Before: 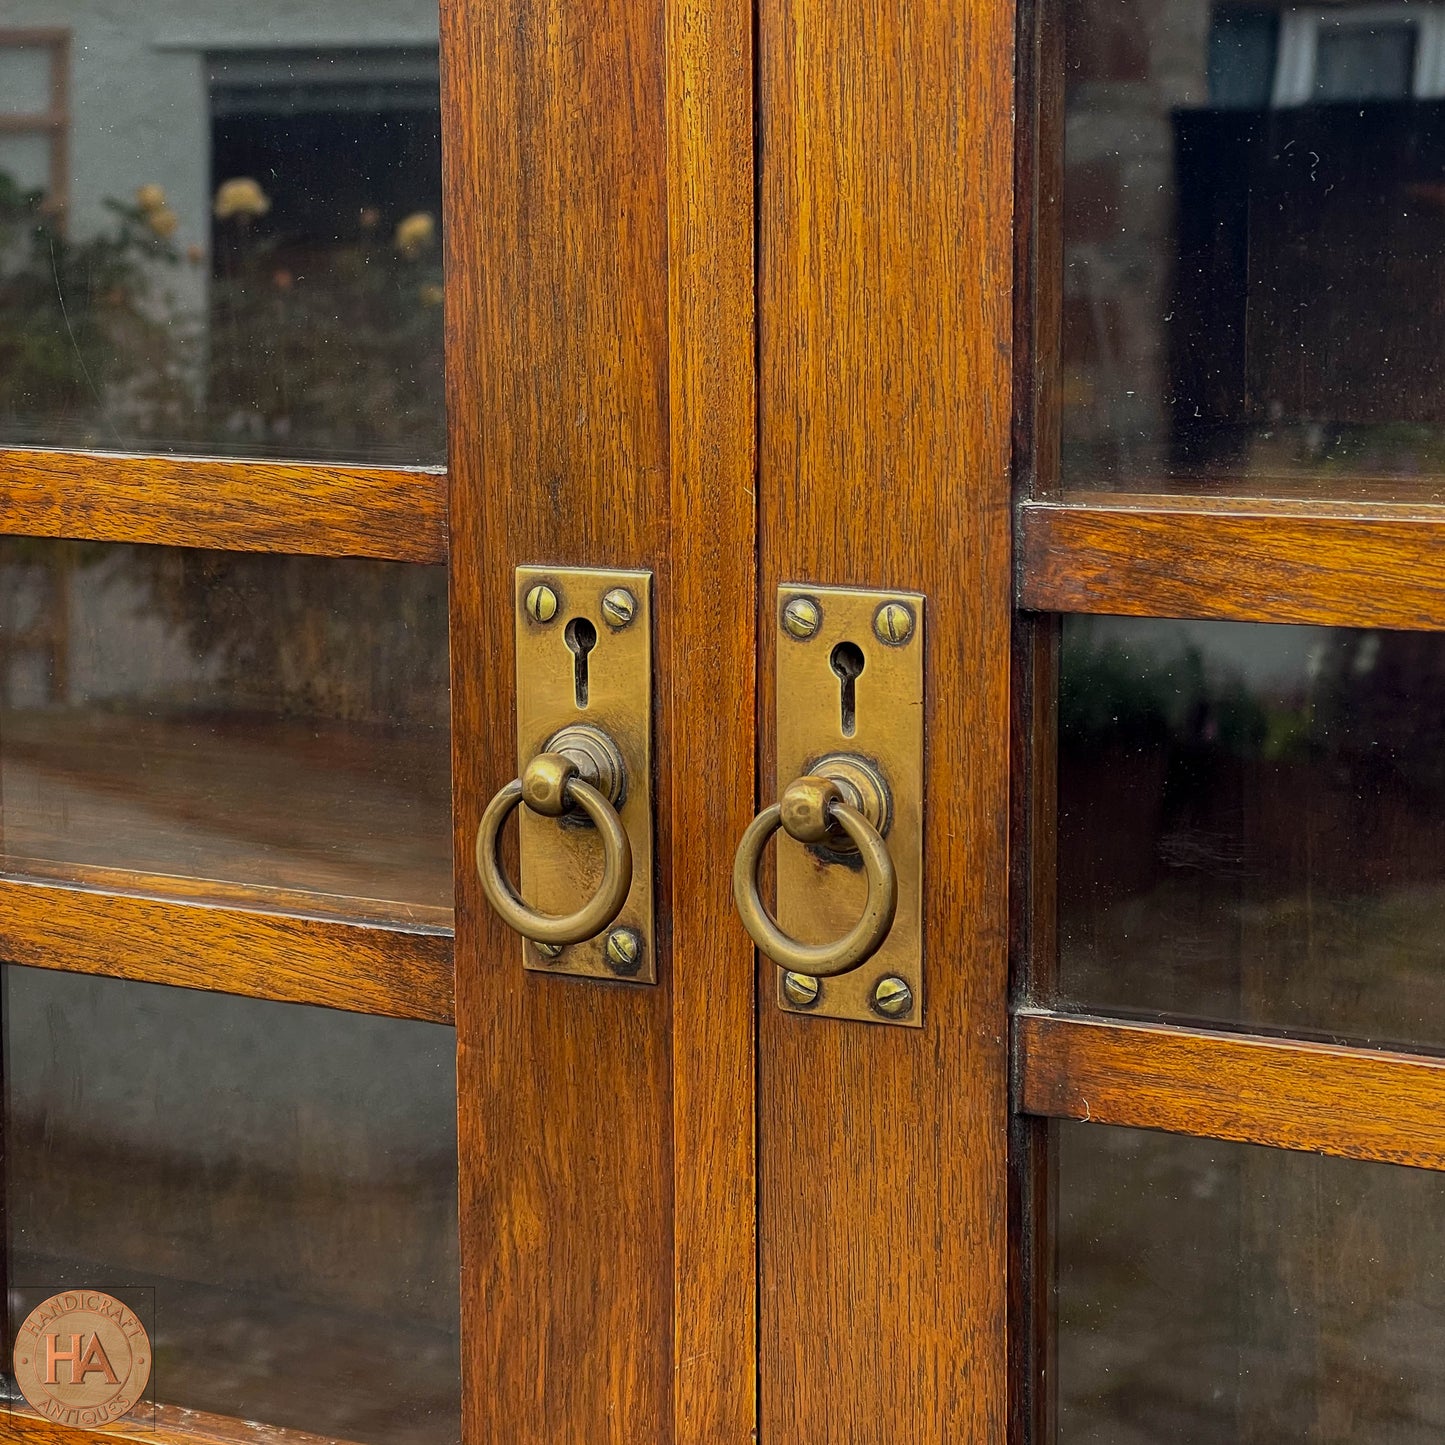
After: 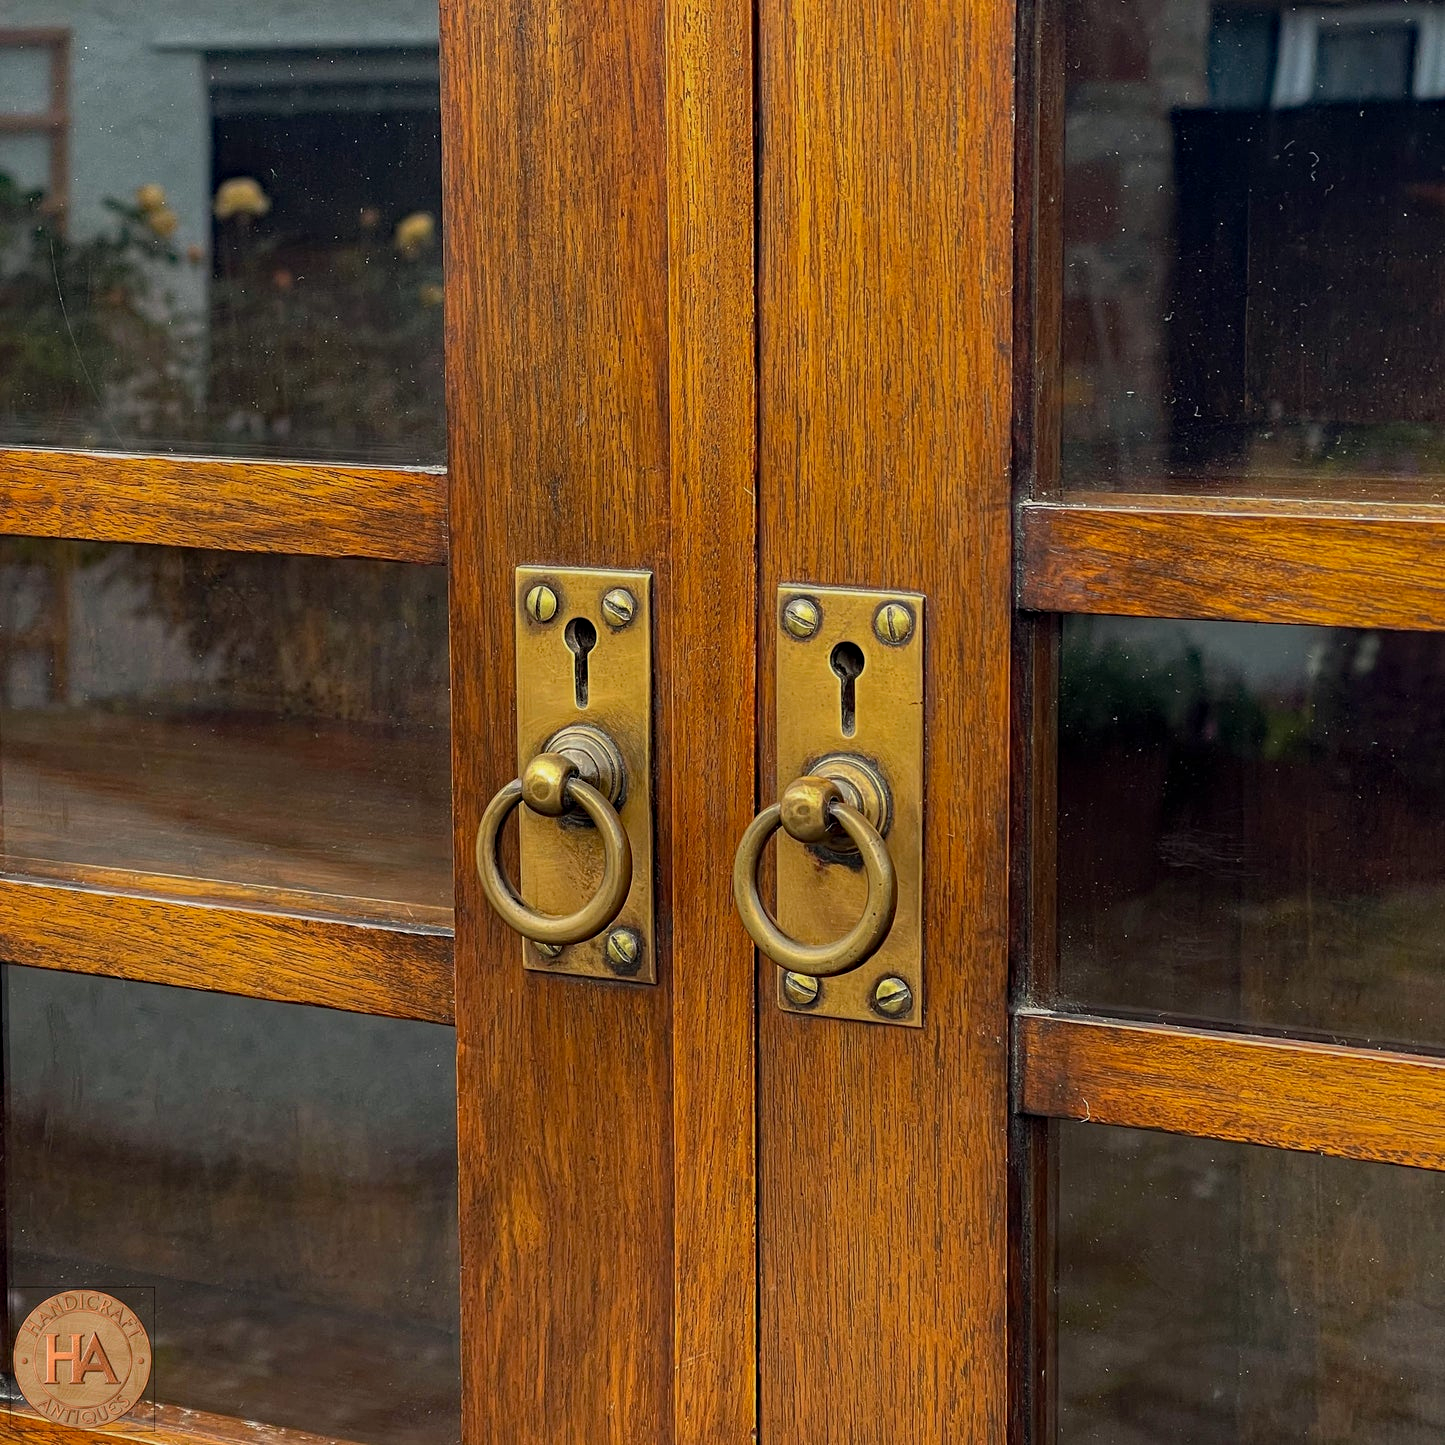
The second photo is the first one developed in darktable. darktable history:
haze removal: strength 0.303, distance 0.248, compatibility mode true, adaptive false
